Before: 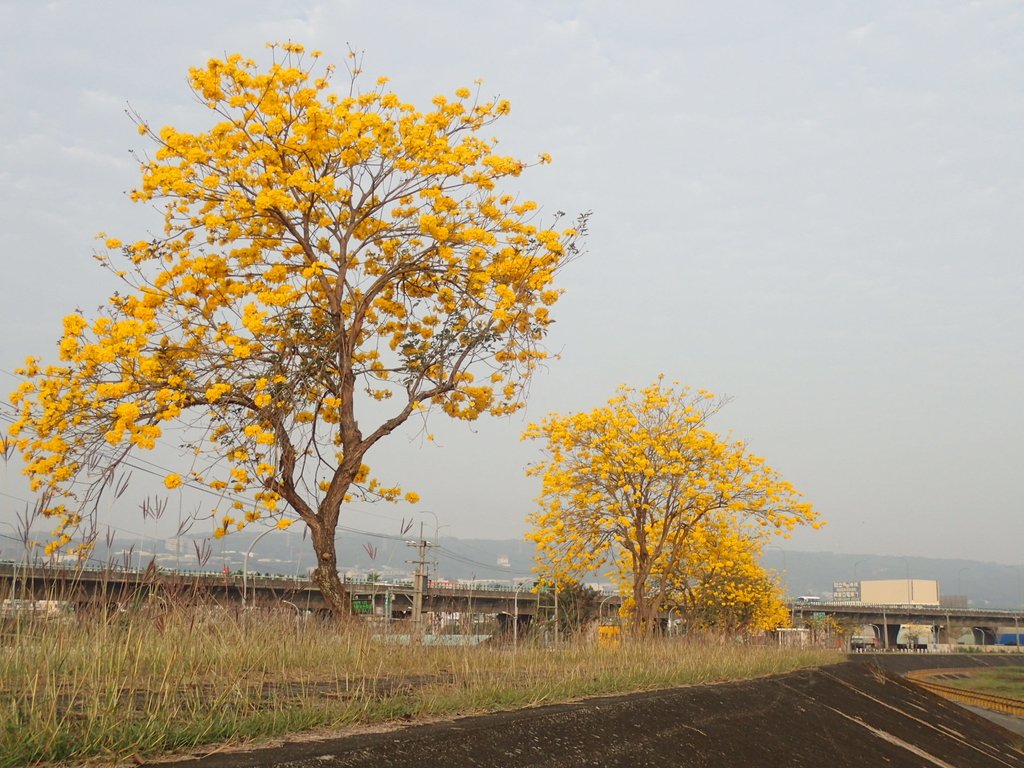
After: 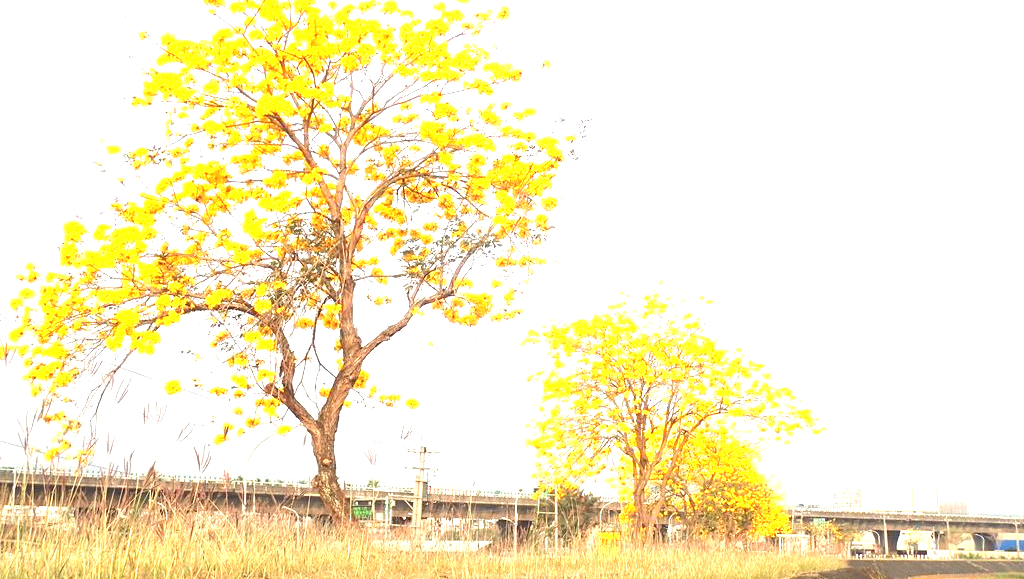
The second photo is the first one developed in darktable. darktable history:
crop and rotate: top 12.273%, bottom 12.274%
exposure: black level correction 0, exposure 1.964 EV, compensate highlight preservation false
